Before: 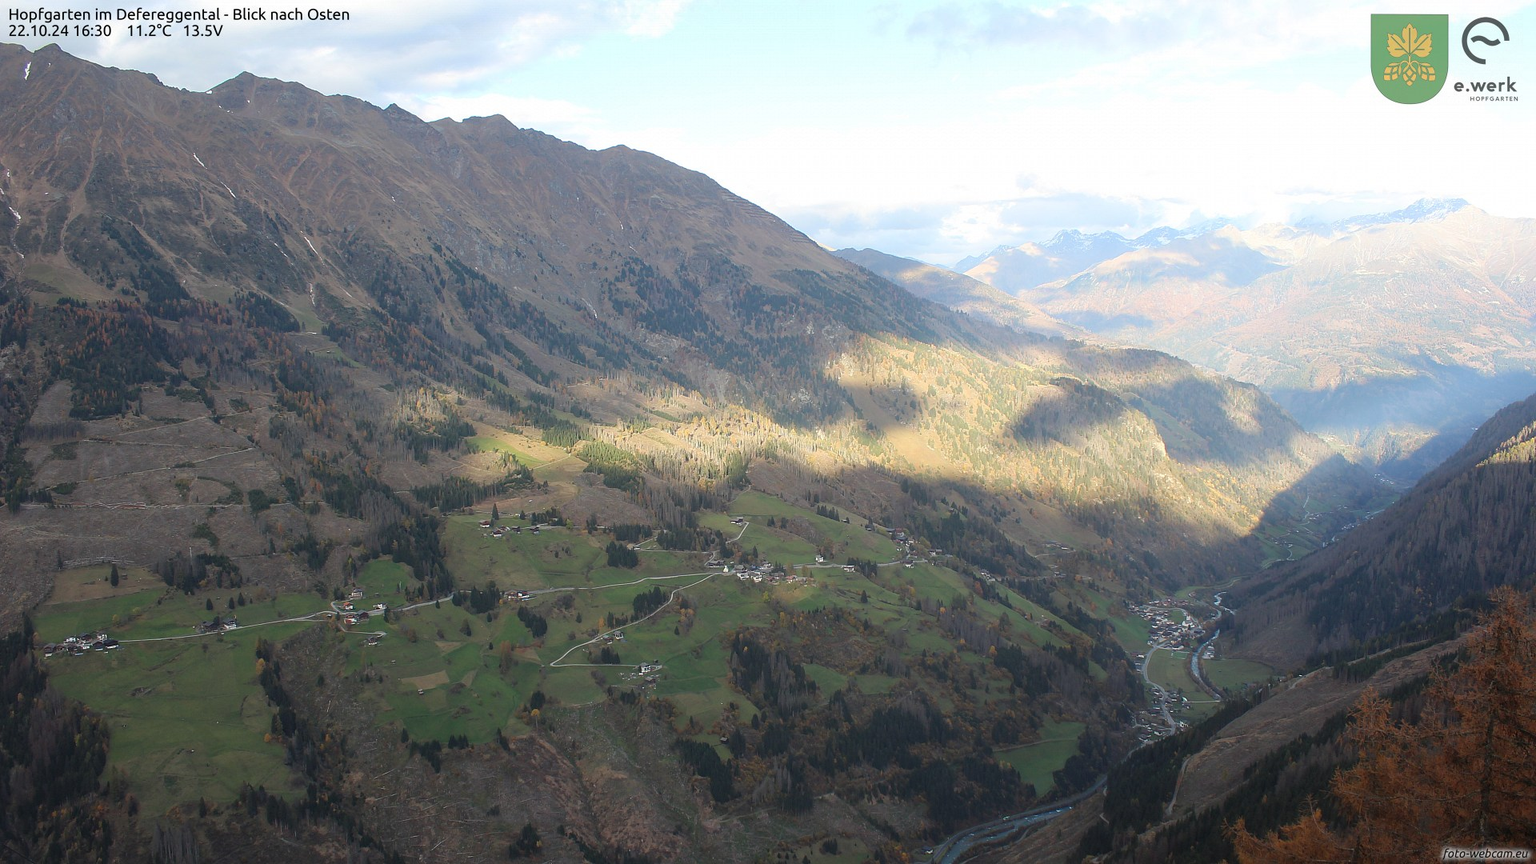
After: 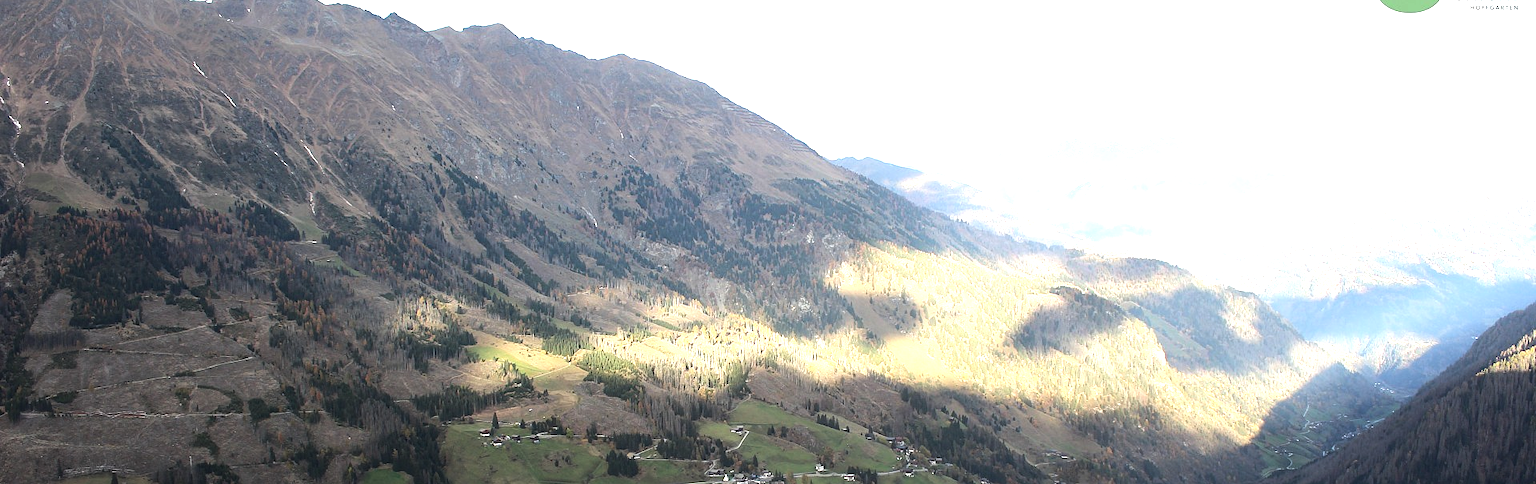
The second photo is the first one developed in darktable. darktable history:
tone equalizer: -8 EV -1.08 EV, -7 EV -1.01 EV, -6 EV -0.867 EV, -5 EV -0.578 EV, -3 EV 0.578 EV, -2 EV 0.867 EV, -1 EV 1.01 EV, +0 EV 1.08 EV, edges refinement/feathering 500, mask exposure compensation -1.57 EV, preserve details no
crop and rotate: top 10.605%, bottom 33.274%
